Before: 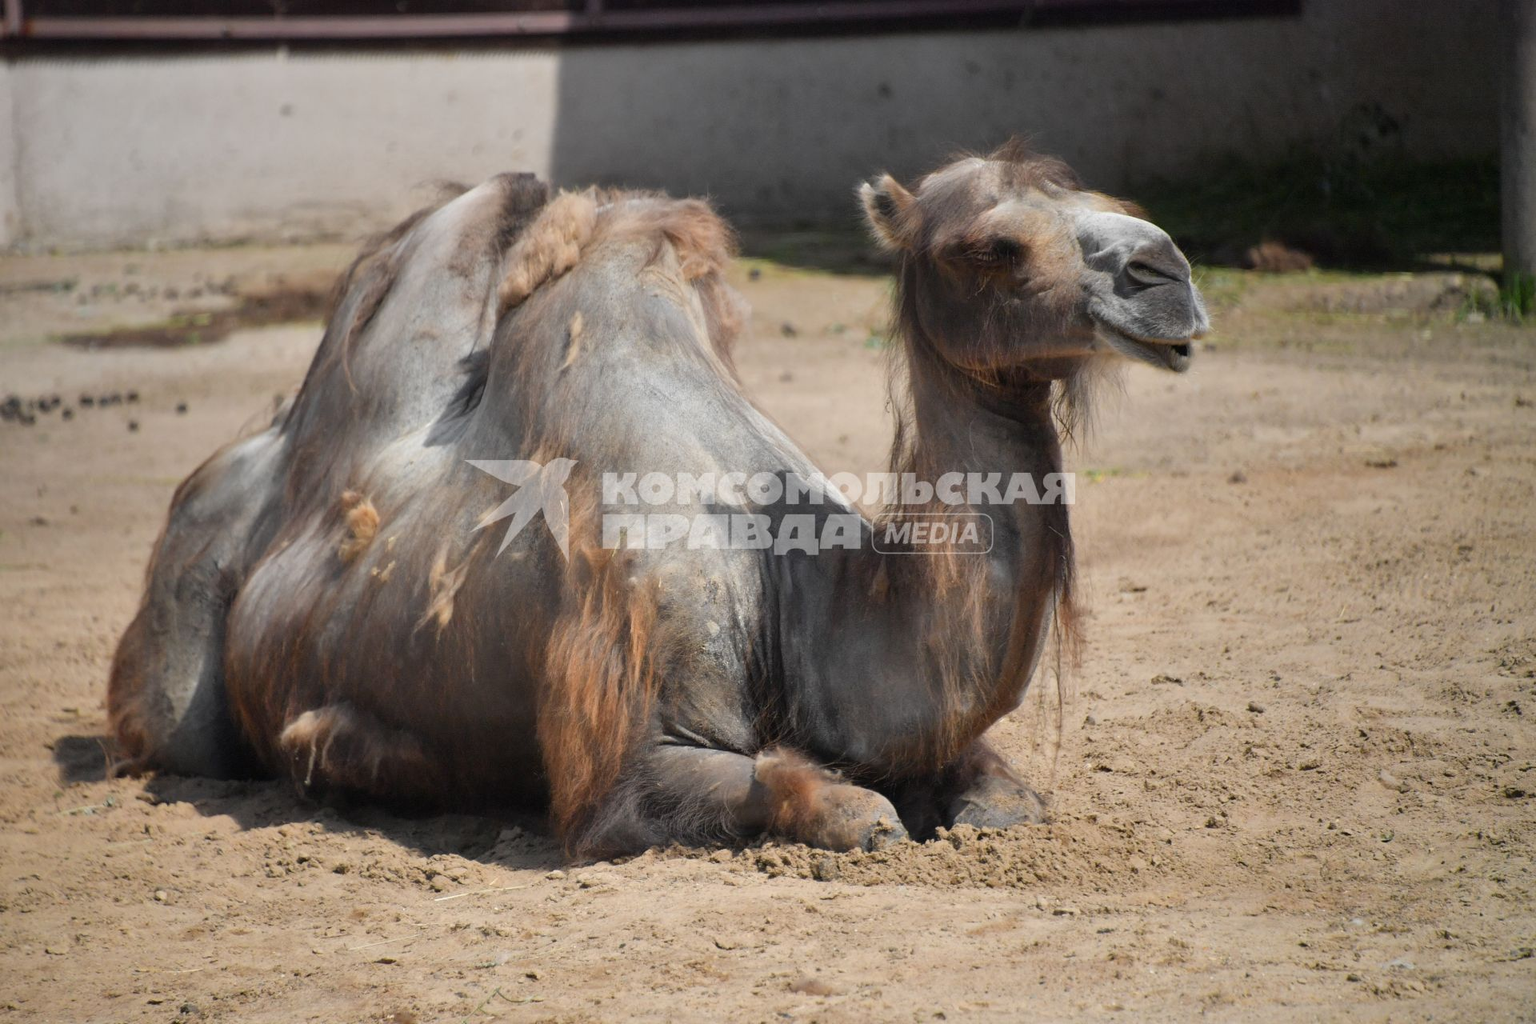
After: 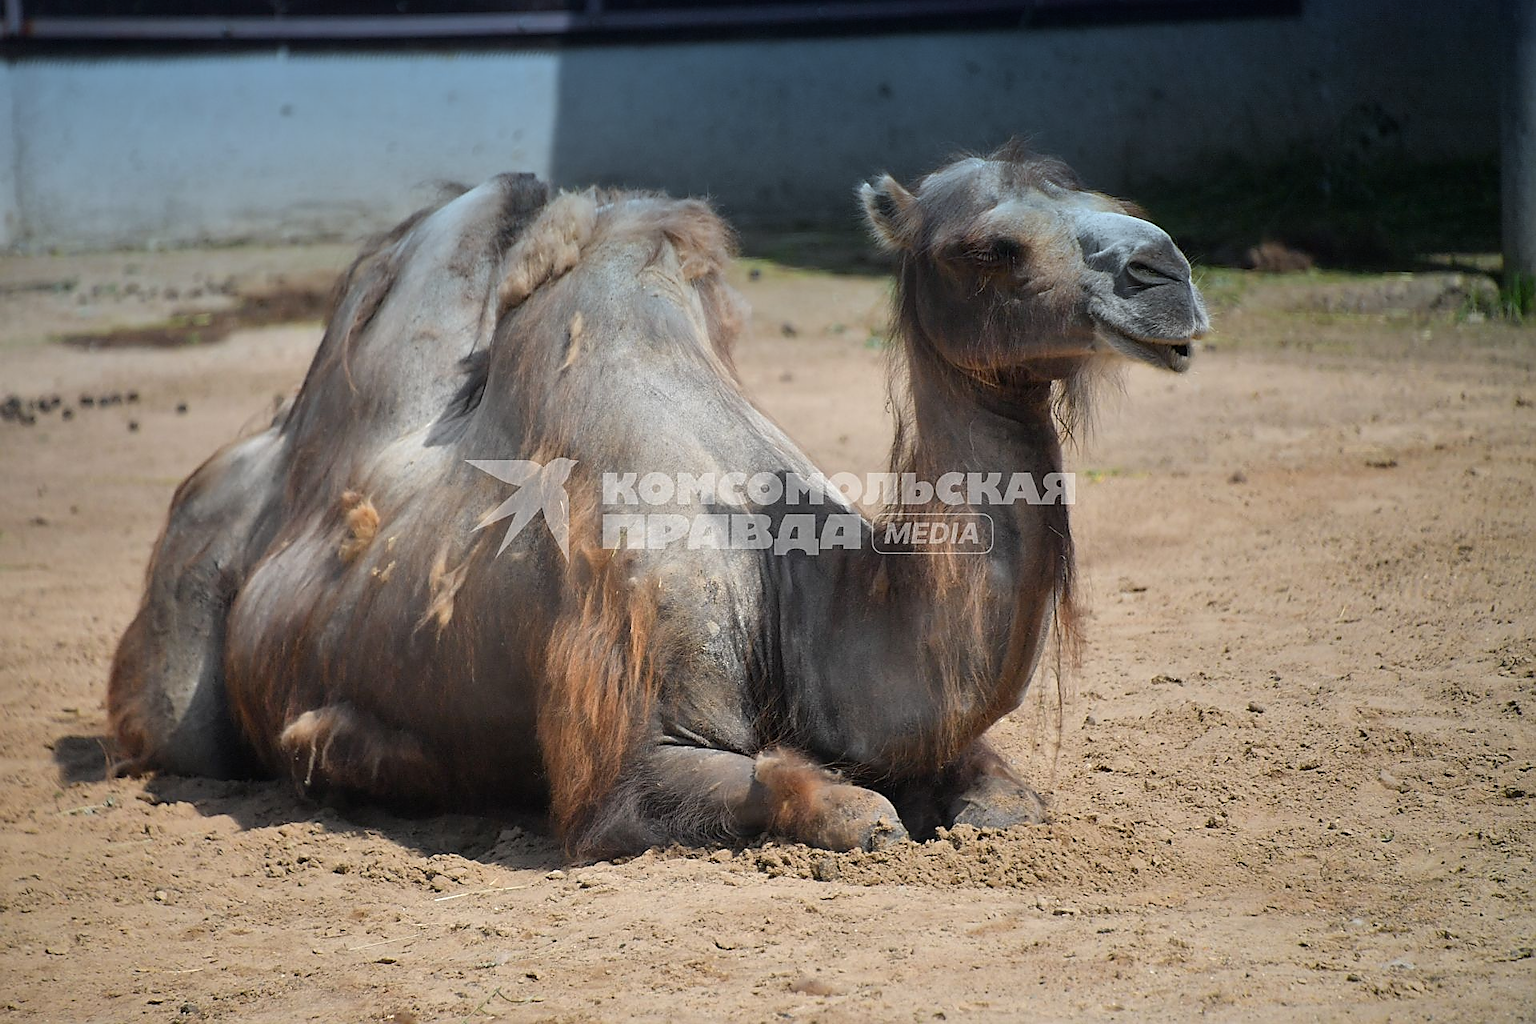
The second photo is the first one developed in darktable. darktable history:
sharpen: radius 1.4, amount 1.25, threshold 0.7
graduated density: density 2.02 EV, hardness 44%, rotation 0.374°, offset 8.21, hue 208.8°, saturation 97%
